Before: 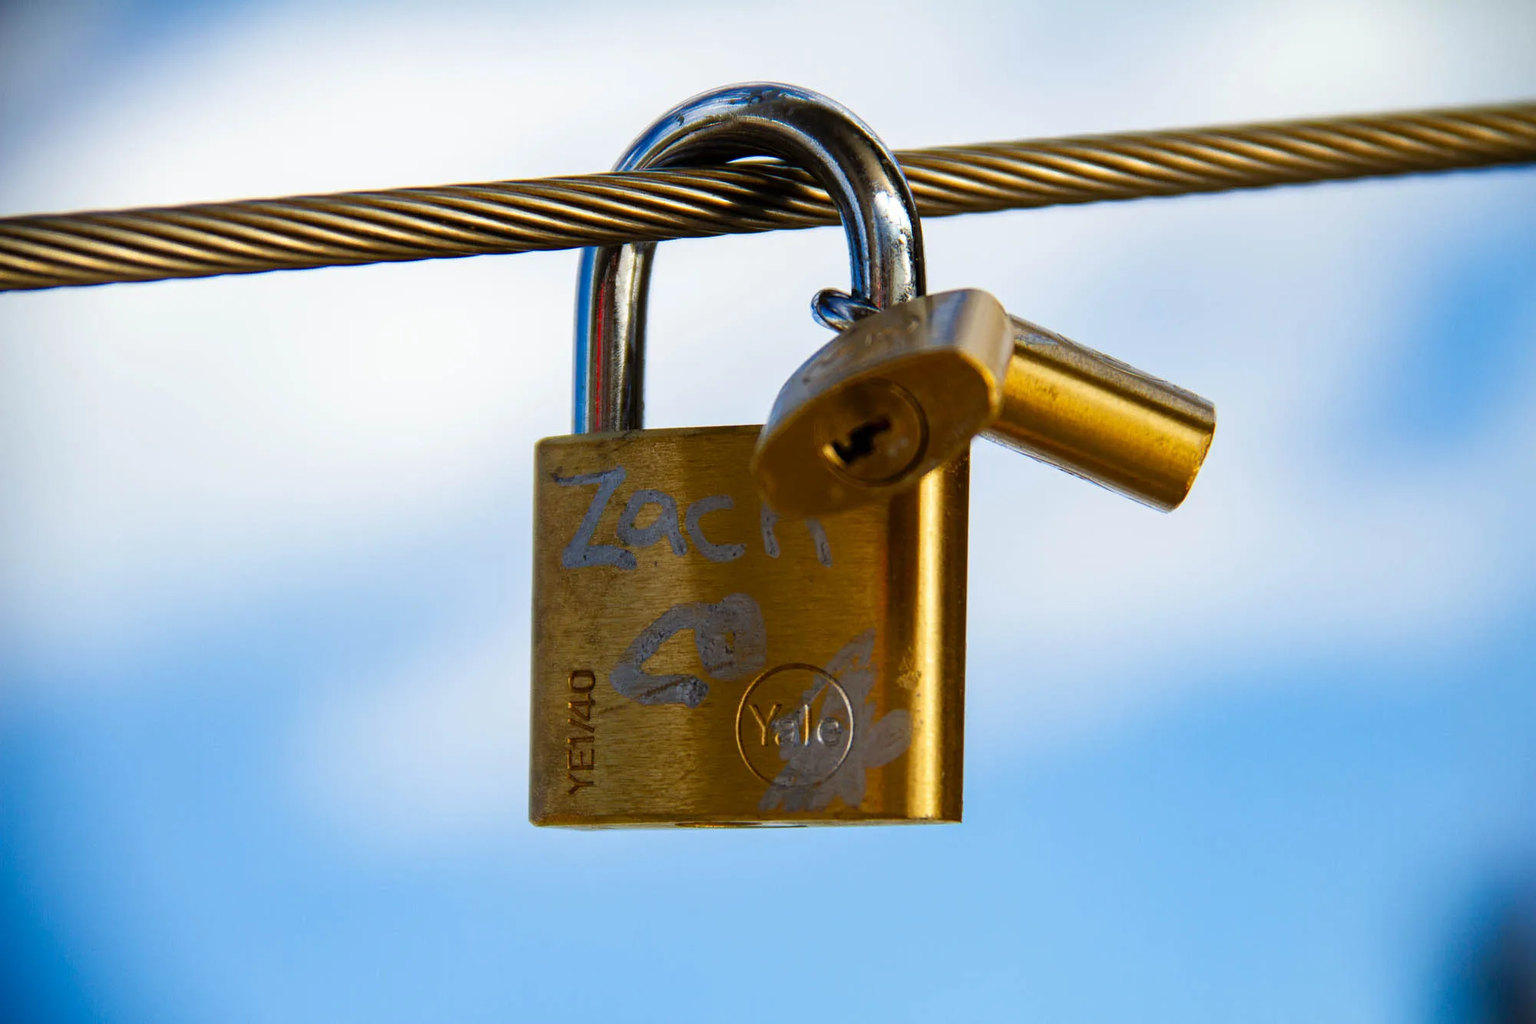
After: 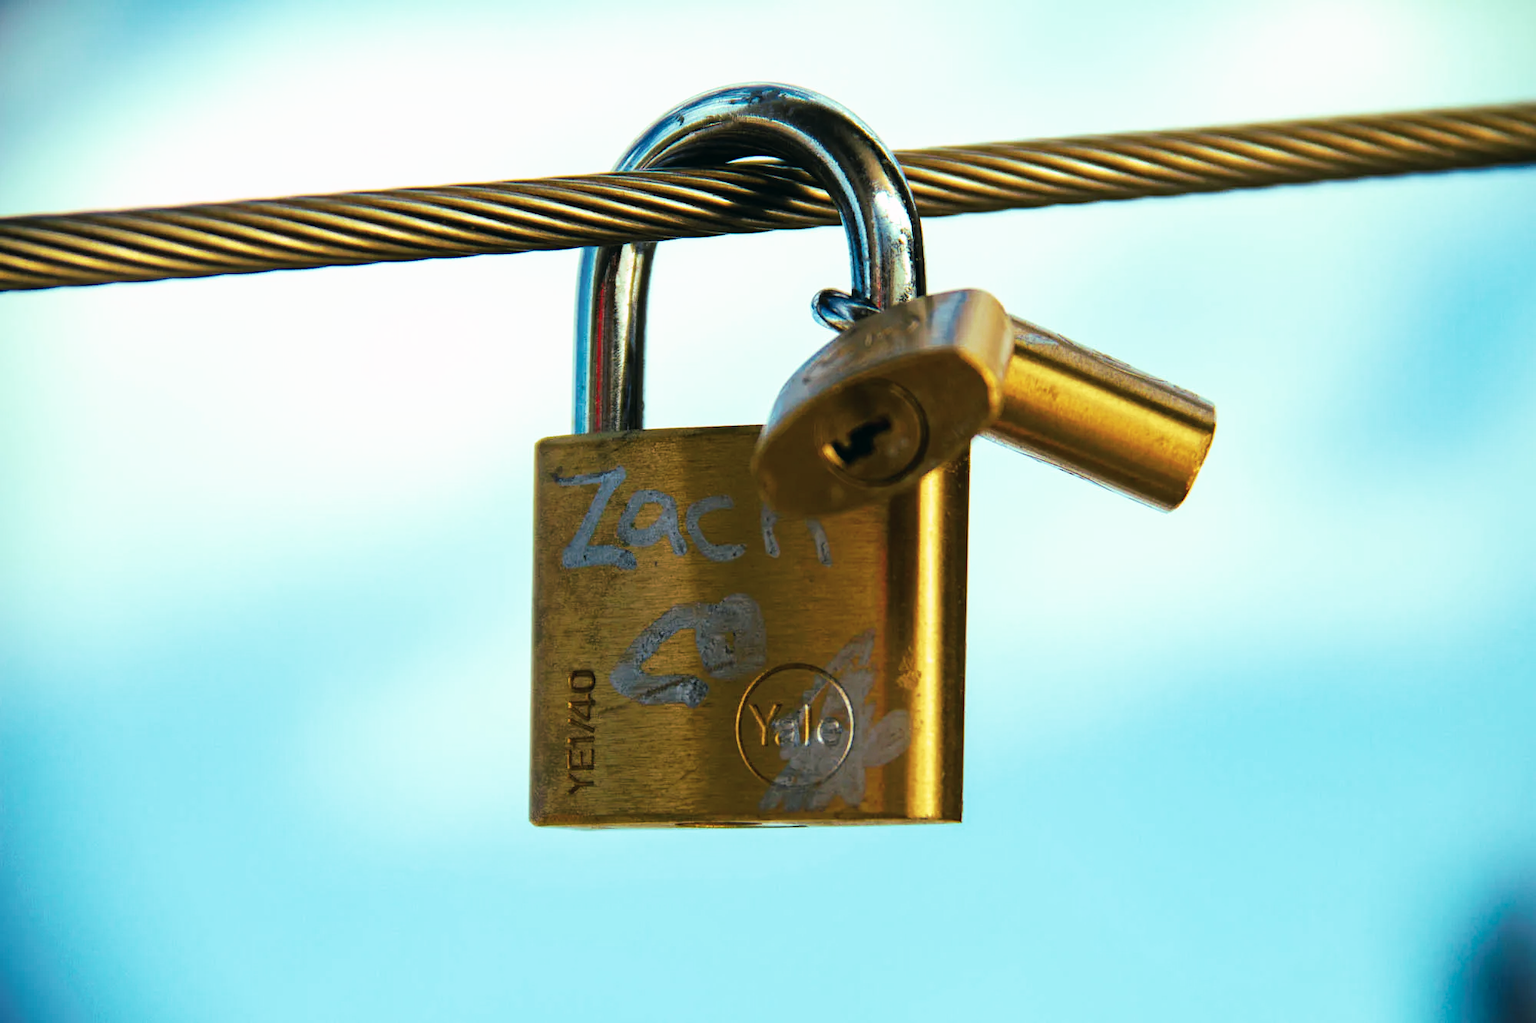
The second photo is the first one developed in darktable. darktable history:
tone curve: curves: ch0 [(0, 0) (0.003, 0.011) (0.011, 0.02) (0.025, 0.032) (0.044, 0.046) (0.069, 0.071) (0.1, 0.107) (0.136, 0.144) (0.177, 0.189) (0.224, 0.244) (0.277, 0.309) (0.335, 0.398) (0.399, 0.477) (0.468, 0.583) (0.543, 0.675) (0.623, 0.772) (0.709, 0.855) (0.801, 0.926) (0.898, 0.979) (1, 1)], preserve colors none
color look up table: target L [93.95, 85.11, 84.24, 88.5, 81.4, 78.63, 68.51, 66.26, 67.86, 56.35, 57.77, 46.73, 47.44, 37.82, 30.84, 24.07, 4.52, 200.24, 81.82, 73.38, 61.11, 52.47, 57, 47.52, 49.63, 47.06, 39.33, 31.75, 20.43, 15.54, 89.9, 81, 81.32, 64.82, 65.76, 55.67, 53.69, 34.8, 32.33, 32.15, 19.9, 13.65, 87.44, 80.64, 74.42, 70.19, 52.09, 47.11, 38.93], target a [20.97, -9.413, -13.51, -29.01, -39.12, -39.09, -19.87, -55.16, -54.1, -19.57, 0.981, -34.2, -33.94, -18.21, -25.54, -15.34, -7.36, 0, -6.316, 20.64, 31.61, 6.468, 5.582, 55.99, 38.86, 34.9, 50.46, 11.85, 33.2, 6.155, -14.16, 0.943, 9.394, 28.14, -14.3, 14.68, 30.86, -3.356, 38.62, 11.29, 9.182, 12.61, -27.43, -29.98, -36.63, -40.71, -26.03, -27.43, -11.81], target b [4.392, 48.54, 67.44, 70.26, 10.1, 14.03, 35.74, 53.33, 31.77, 45.51, 41.25, 35.3, 23.84, 31.89, 22.34, 19.73, 2.273, 0, 55.29, 11.56, 26.31, 44.93, 5.554, 12.91, 44.67, 8.386, 32.85, 31.22, 23.67, 13.09, 6.878, -15.47, -17.05, -10.66, -32.19, -25.44, -29.5, -0.22, 0.699, -51.48, -34.84, -7.291, -22.7, -18.93, -26.16, -3.828, -9.899, 3.678, -22.48], num patches 49
